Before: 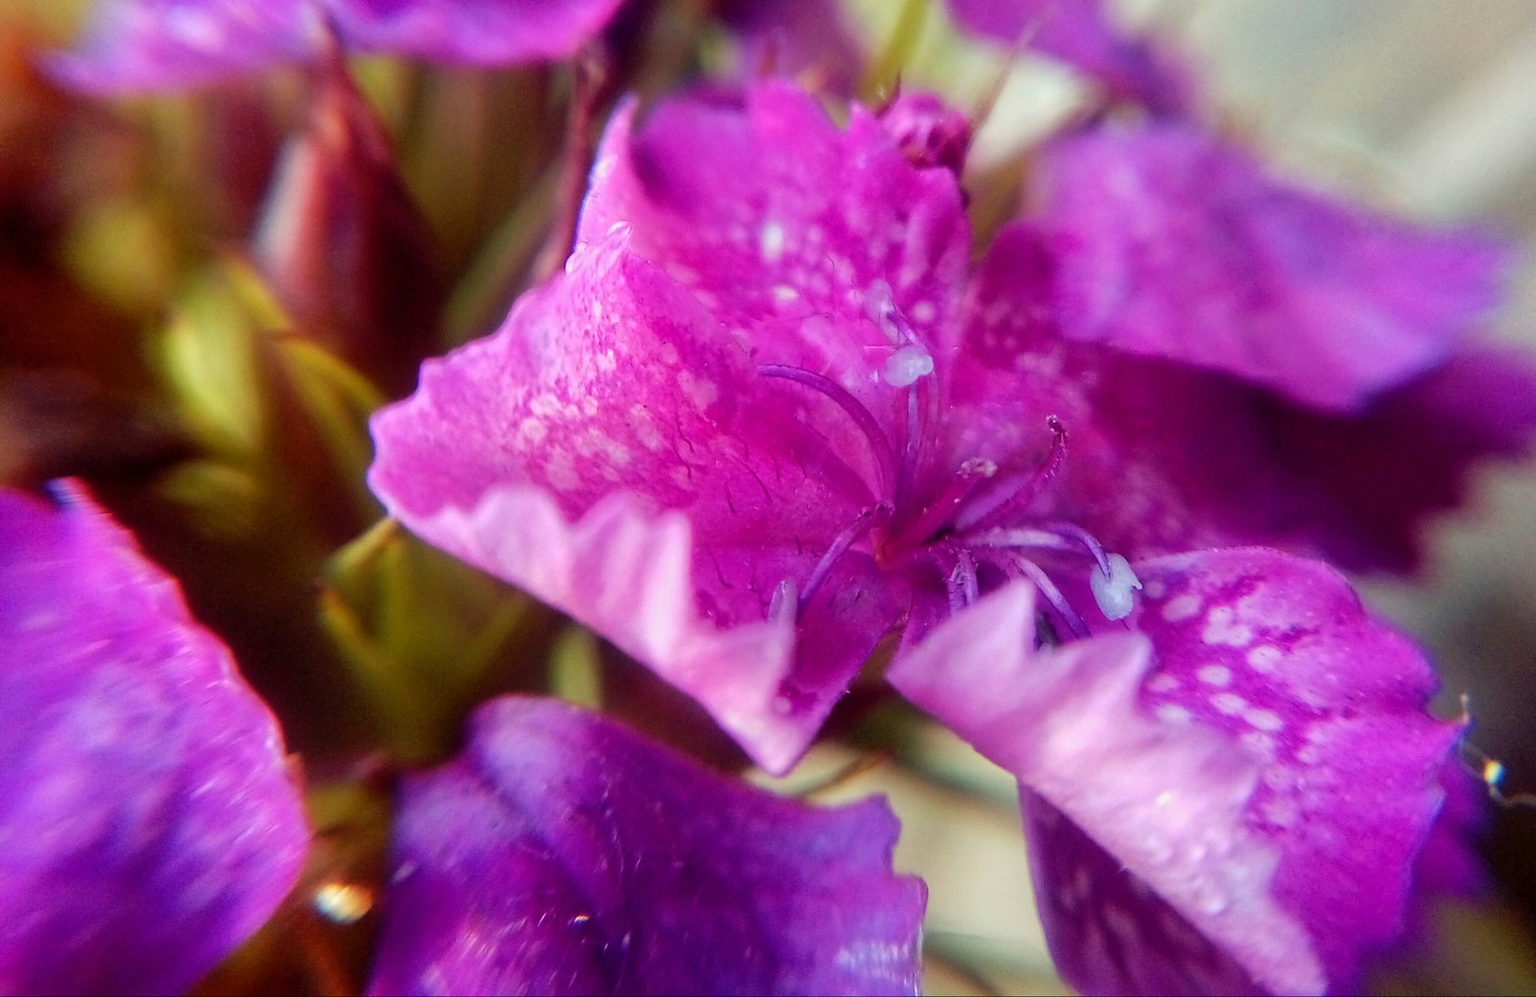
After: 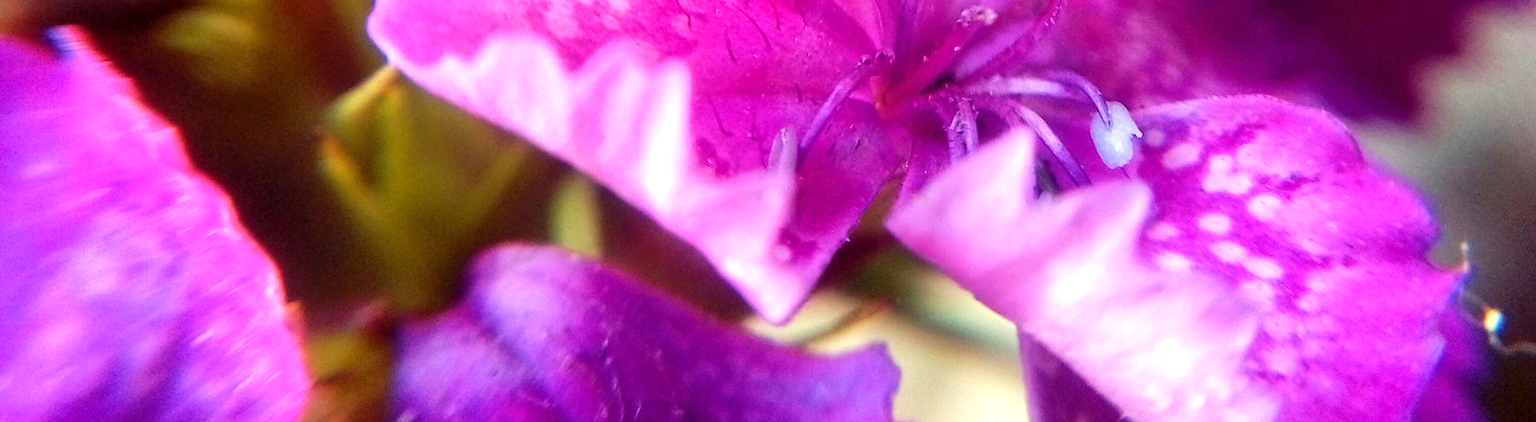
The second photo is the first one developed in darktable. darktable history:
crop: top 45.361%, bottom 12.287%
exposure: exposure 0.767 EV, compensate highlight preservation false
